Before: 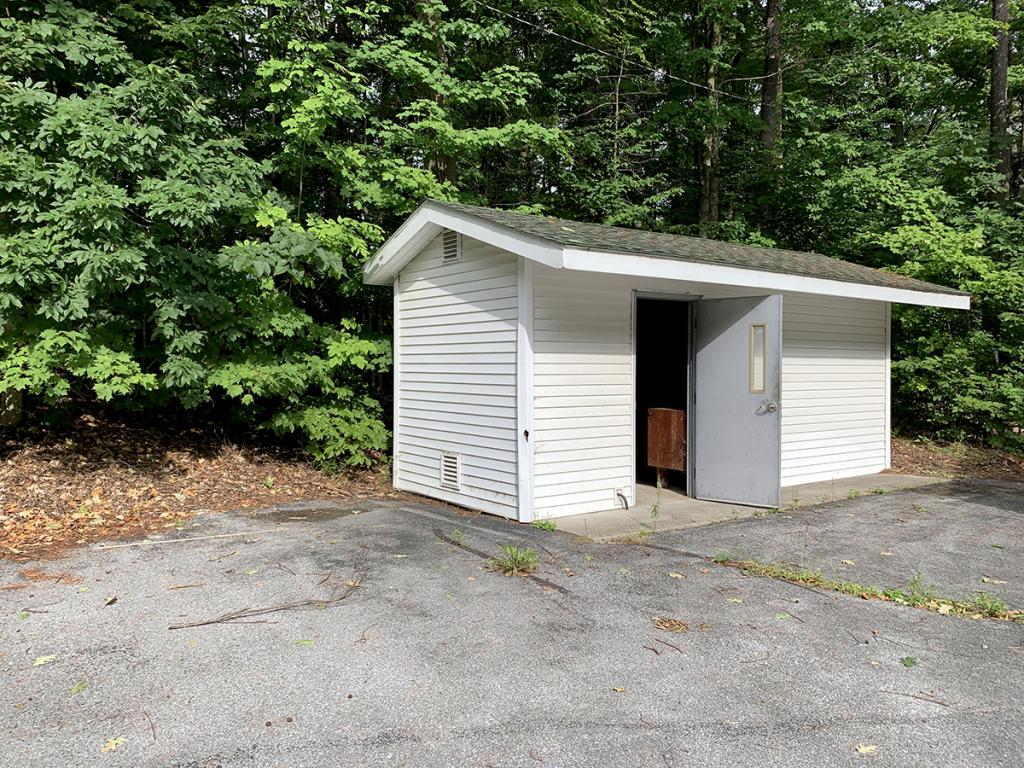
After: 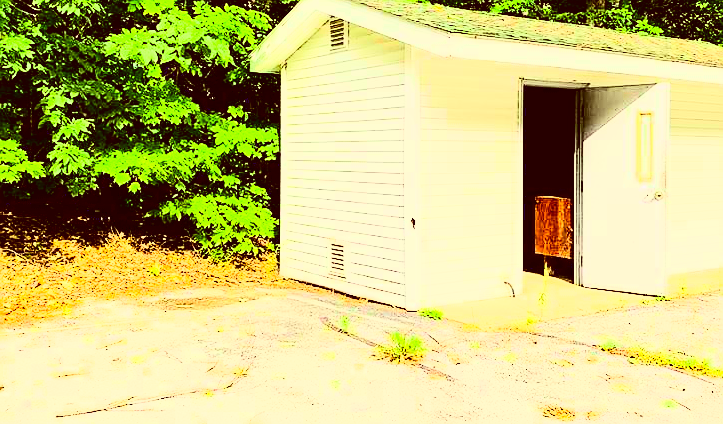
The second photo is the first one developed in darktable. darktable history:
base curve: curves: ch0 [(0, 0.003) (0.001, 0.002) (0.006, 0.004) (0.02, 0.022) (0.048, 0.086) (0.094, 0.234) (0.162, 0.431) (0.258, 0.629) (0.385, 0.8) (0.548, 0.918) (0.751, 0.988) (1, 1)]
crop: left 11.099%, top 27.622%, right 18.269%, bottom 17.148%
color balance rgb: perceptual saturation grading › global saturation 30.089%, global vibrance 14.824%
tone curve: curves: ch0 [(0, 0) (0.051, 0.03) (0.096, 0.071) (0.243, 0.246) (0.461, 0.515) (0.605, 0.692) (0.761, 0.85) (0.881, 0.933) (1, 0.984)]; ch1 [(0, 0) (0.1, 0.038) (0.318, 0.243) (0.431, 0.384) (0.488, 0.475) (0.499, 0.499) (0.534, 0.546) (0.567, 0.592) (0.601, 0.632) (0.734, 0.809) (1, 1)]; ch2 [(0, 0) (0.297, 0.257) (0.414, 0.379) (0.453, 0.45) (0.479, 0.483) (0.504, 0.499) (0.52, 0.519) (0.541, 0.554) (0.614, 0.652) (0.817, 0.874) (1, 1)], color space Lab, independent channels, preserve colors none
color correction: highlights a* 0.994, highlights b* 24.22, shadows a* 16.35, shadows b* 24.55
exposure: black level correction 0, exposure 0.696 EV, compensate exposure bias true, compensate highlight preservation false
tone equalizer: -8 EV -0.437 EV, -7 EV -0.357 EV, -6 EV -0.368 EV, -5 EV -0.209 EV, -3 EV 0.233 EV, -2 EV 0.311 EV, -1 EV 0.41 EV, +0 EV 0.426 EV, edges refinement/feathering 500, mask exposure compensation -1.57 EV, preserve details no
sharpen: radius 0.97, amount 0.606
